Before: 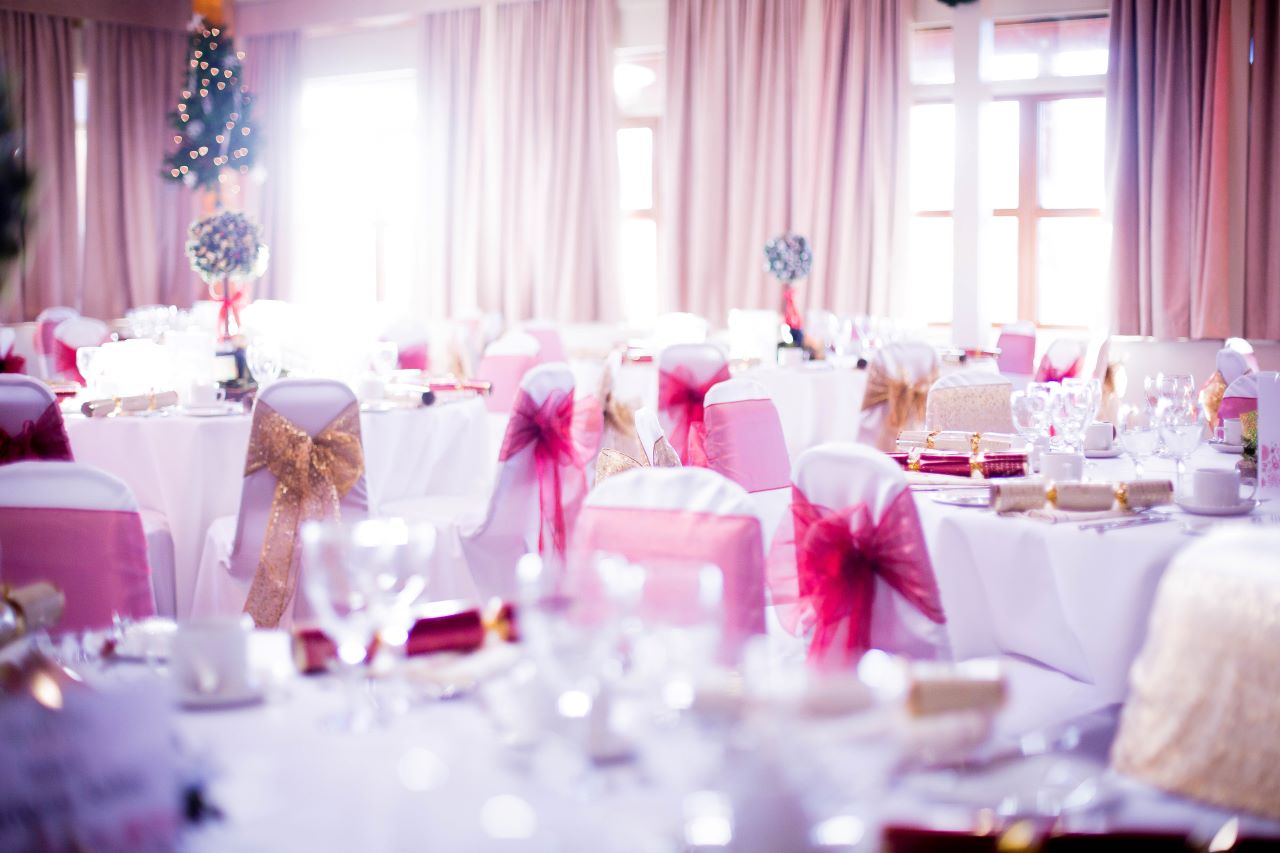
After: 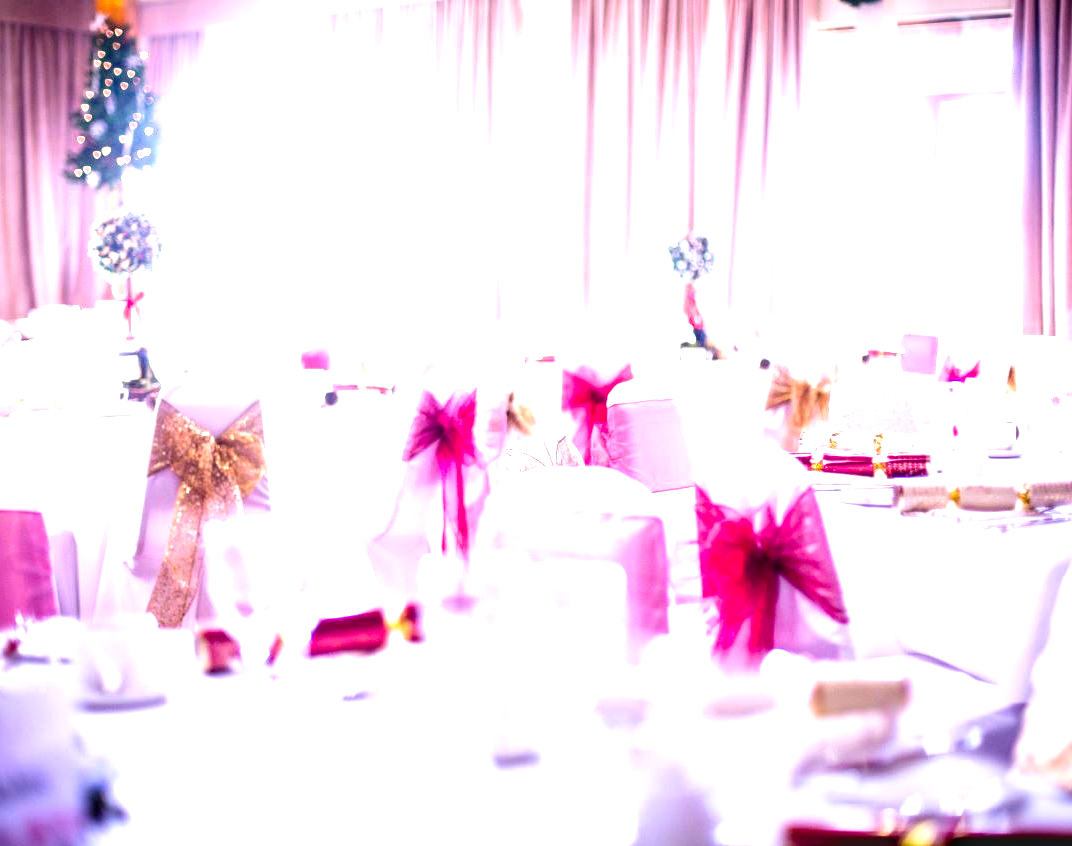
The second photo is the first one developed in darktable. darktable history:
exposure: black level correction 0, exposure 1 EV, compensate exposure bias true, compensate highlight preservation false
local contrast: highlights 20%, detail 150%
crop: left 7.598%, right 7.873%
color zones: curves: ch2 [(0, 0.5) (0.143, 0.517) (0.286, 0.571) (0.429, 0.522) (0.571, 0.5) (0.714, 0.5) (0.857, 0.5) (1, 0.5)]
contrast brightness saturation: contrast 0.04, saturation 0.16
